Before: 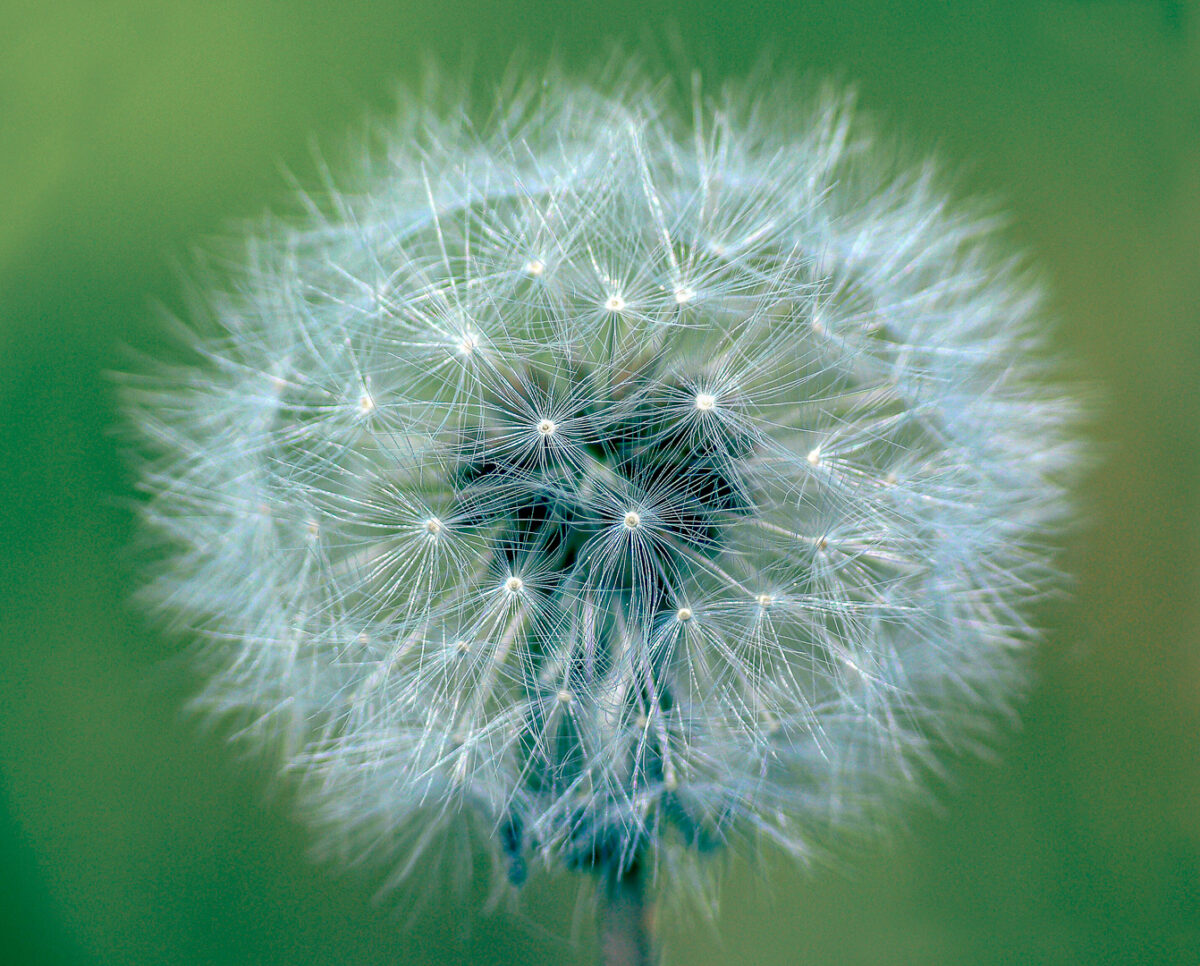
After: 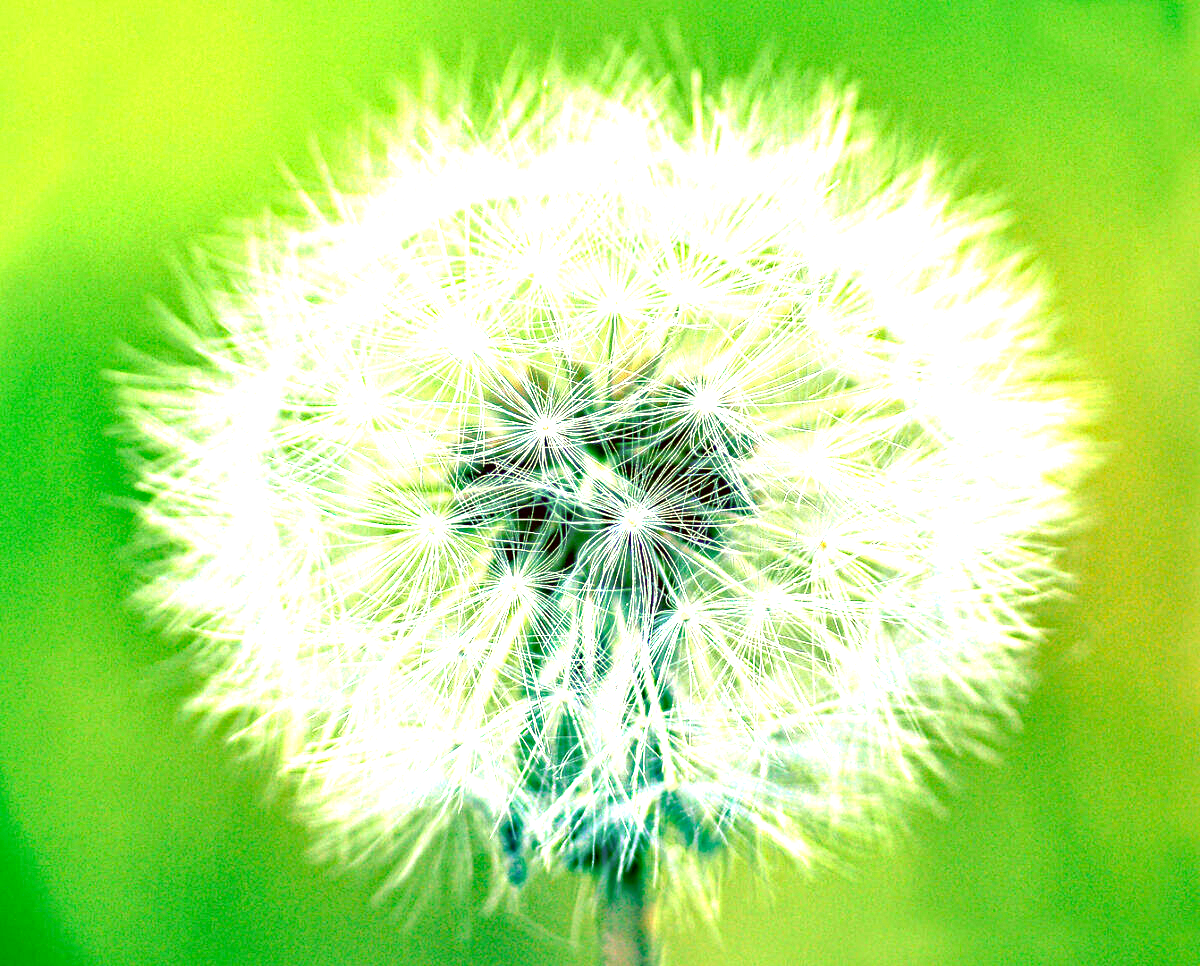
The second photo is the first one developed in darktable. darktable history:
exposure: exposure 2.013 EV, compensate exposure bias true, compensate highlight preservation false
local contrast: mode bilateral grid, contrast 24, coarseness 60, detail 151%, midtone range 0.2
haze removal: strength 0.298, distance 0.246, compatibility mode true, adaptive false
color correction: highlights a* 0.157, highlights b* 29.08, shadows a* -0.214, shadows b* 21.4
